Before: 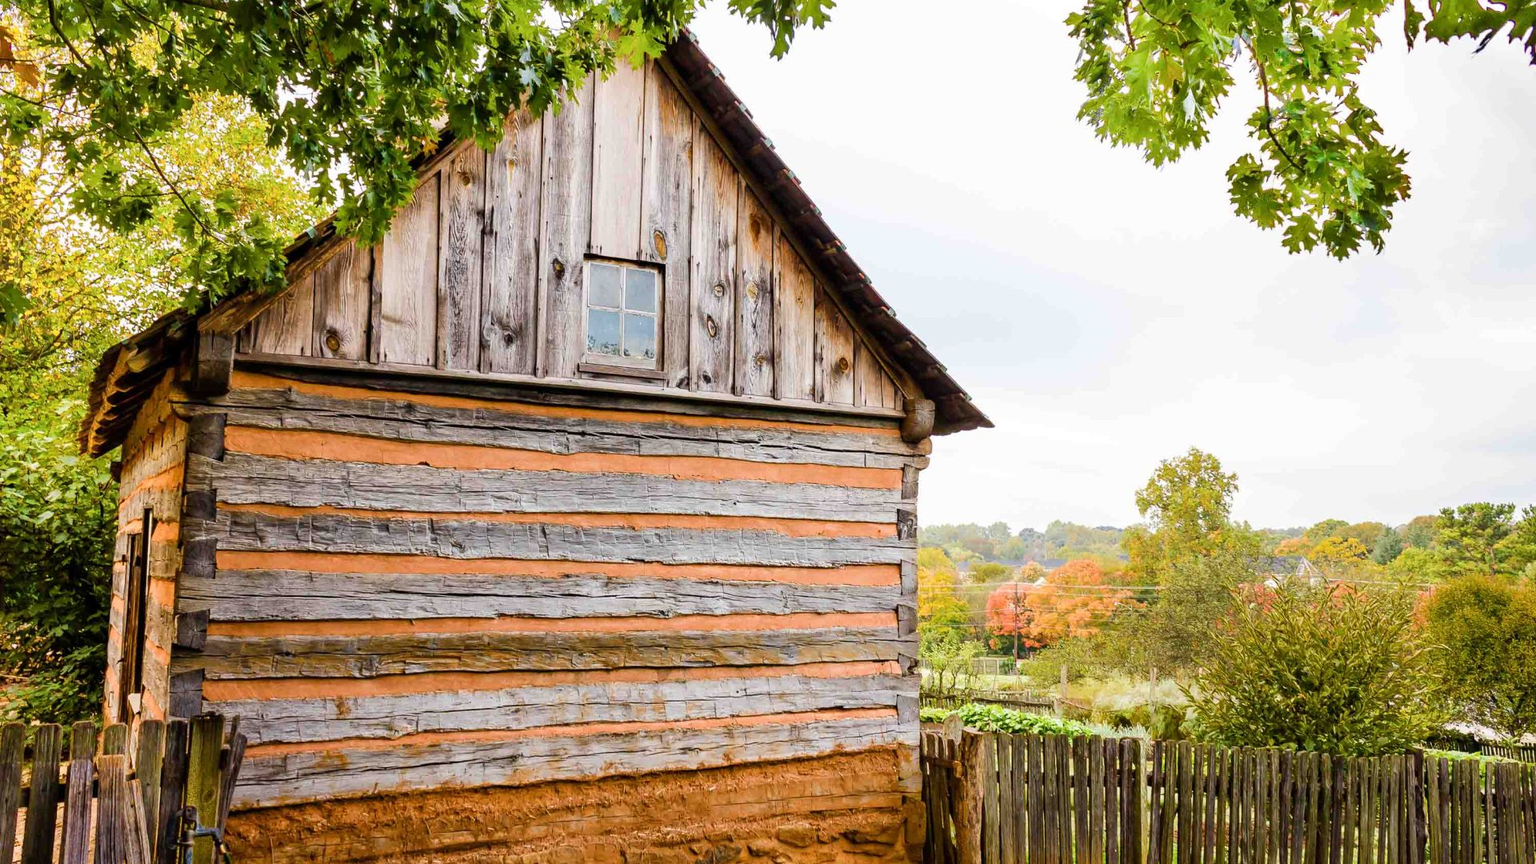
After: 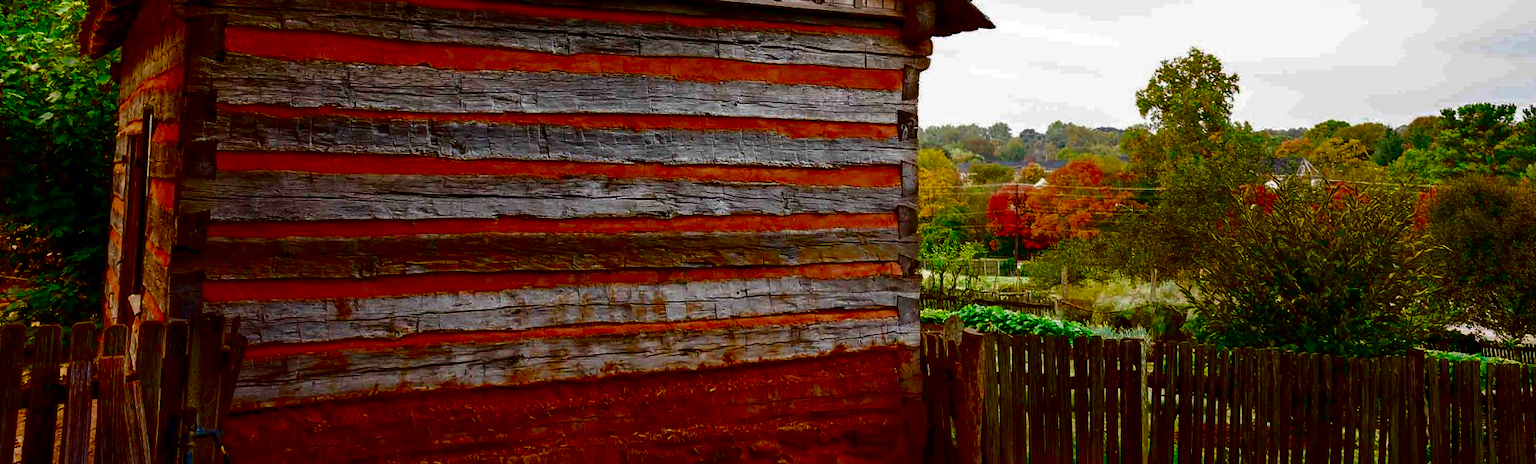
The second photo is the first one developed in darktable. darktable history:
contrast brightness saturation: brightness -1, saturation 1
crop and rotate: top 46.237%
color zones: curves: ch0 [(0, 0.5) (0.125, 0.4) (0.25, 0.5) (0.375, 0.4) (0.5, 0.4) (0.625, 0.6) (0.75, 0.6) (0.875, 0.5)]; ch1 [(0, 0.35) (0.125, 0.45) (0.25, 0.35) (0.375, 0.35) (0.5, 0.35) (0.625, 0.35) (0.75, 0.45) (0.875, 0.35)]; ch2 [(0, 0.6) (0.125, 0.5) (0.25, 0.5) (0.375, 0.6) (0.5, 0.6) (0.625, 0.5) (0.75, 0.5) (0.875, 0.5)]
